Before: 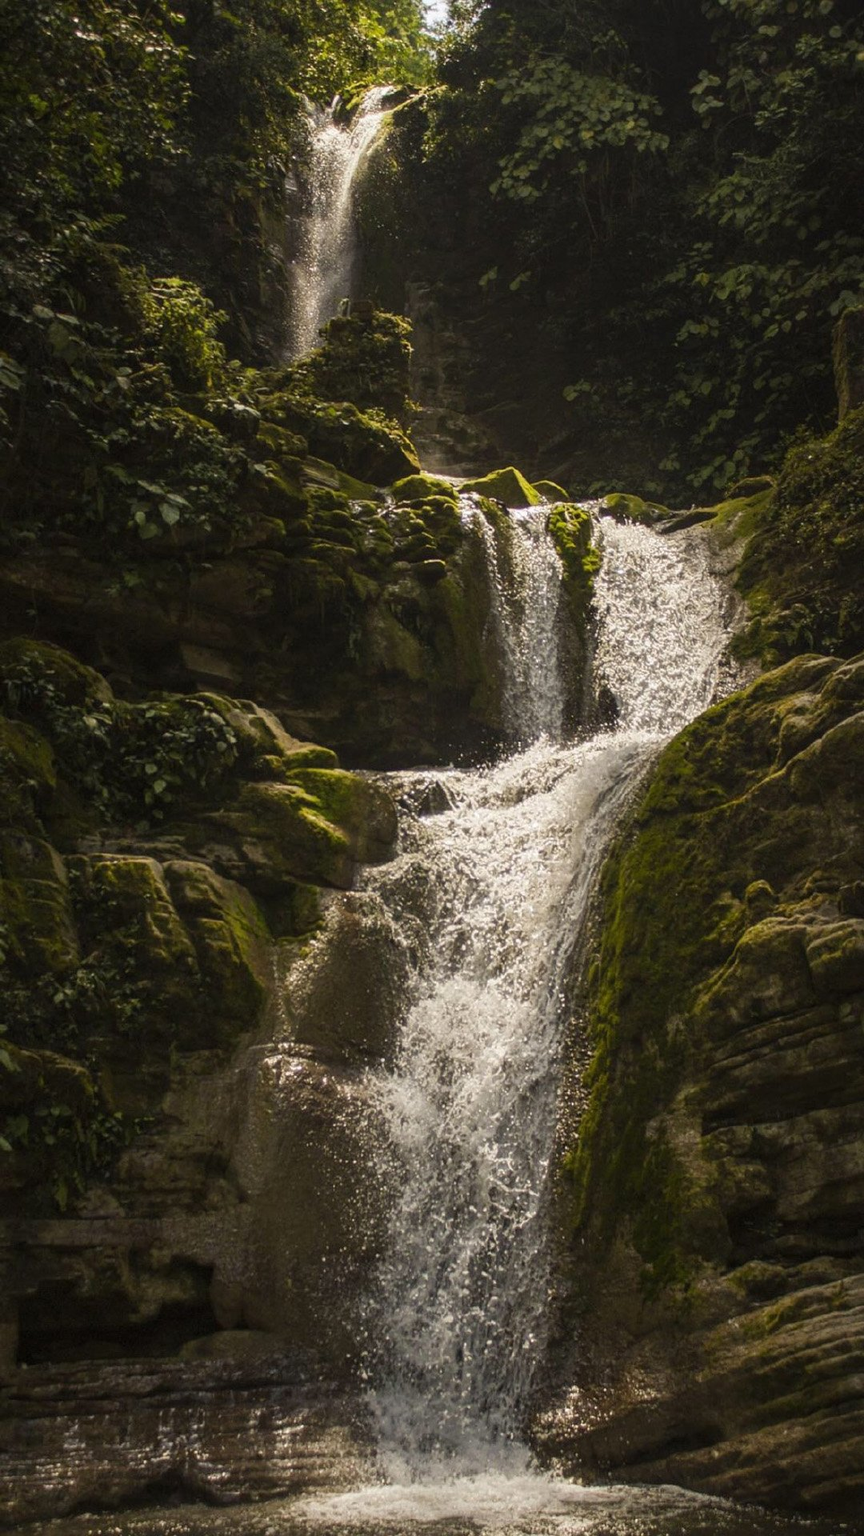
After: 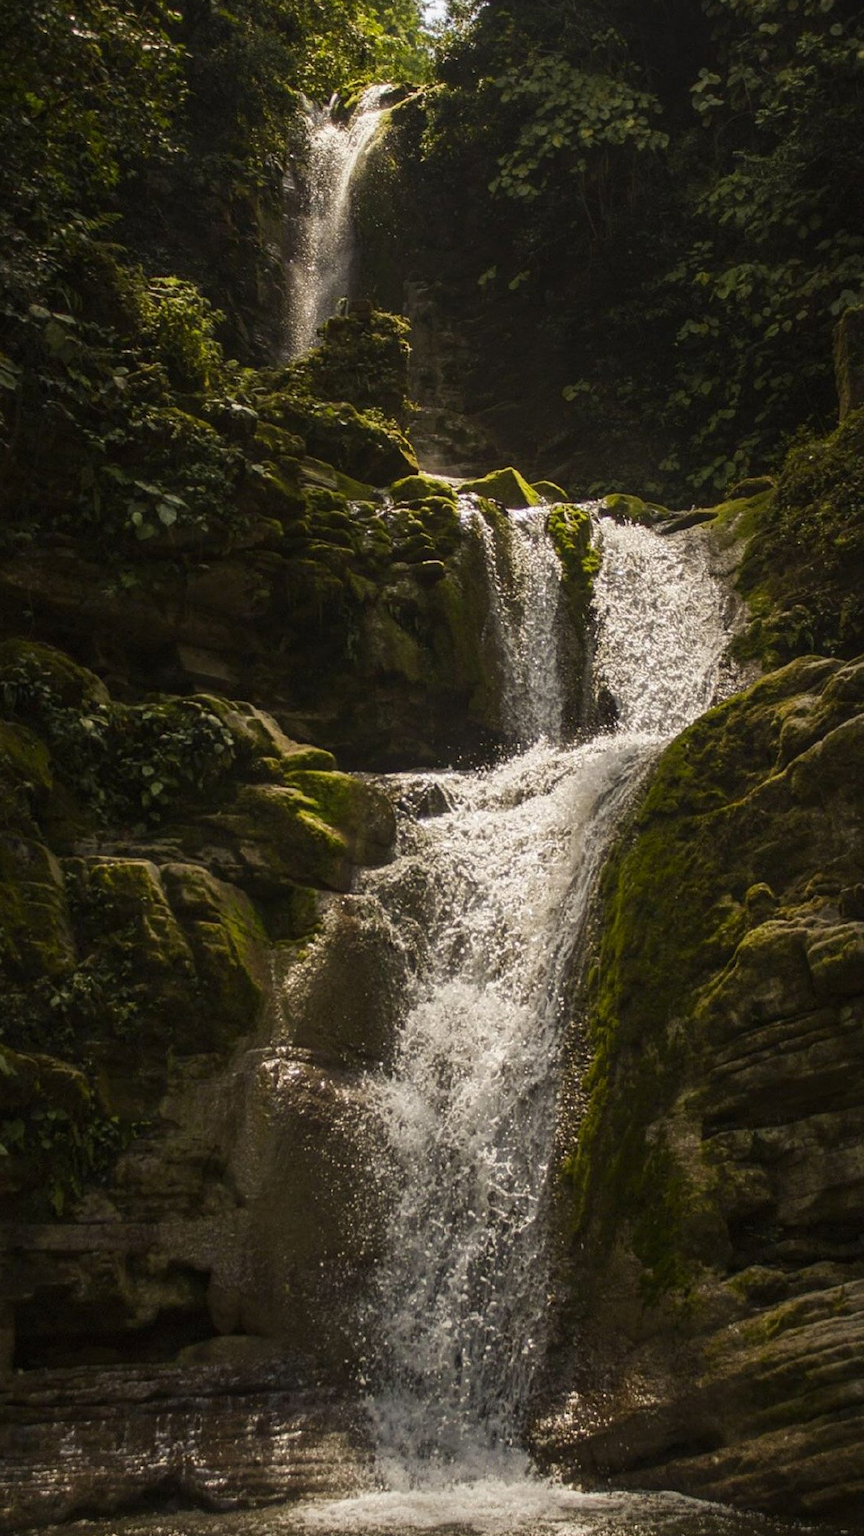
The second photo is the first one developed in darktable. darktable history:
contrast brightness saturation: contrast 0.026, brightness -0.036
crop and rotate: left 0.534%, top 0.188%, bottom 0.374%
